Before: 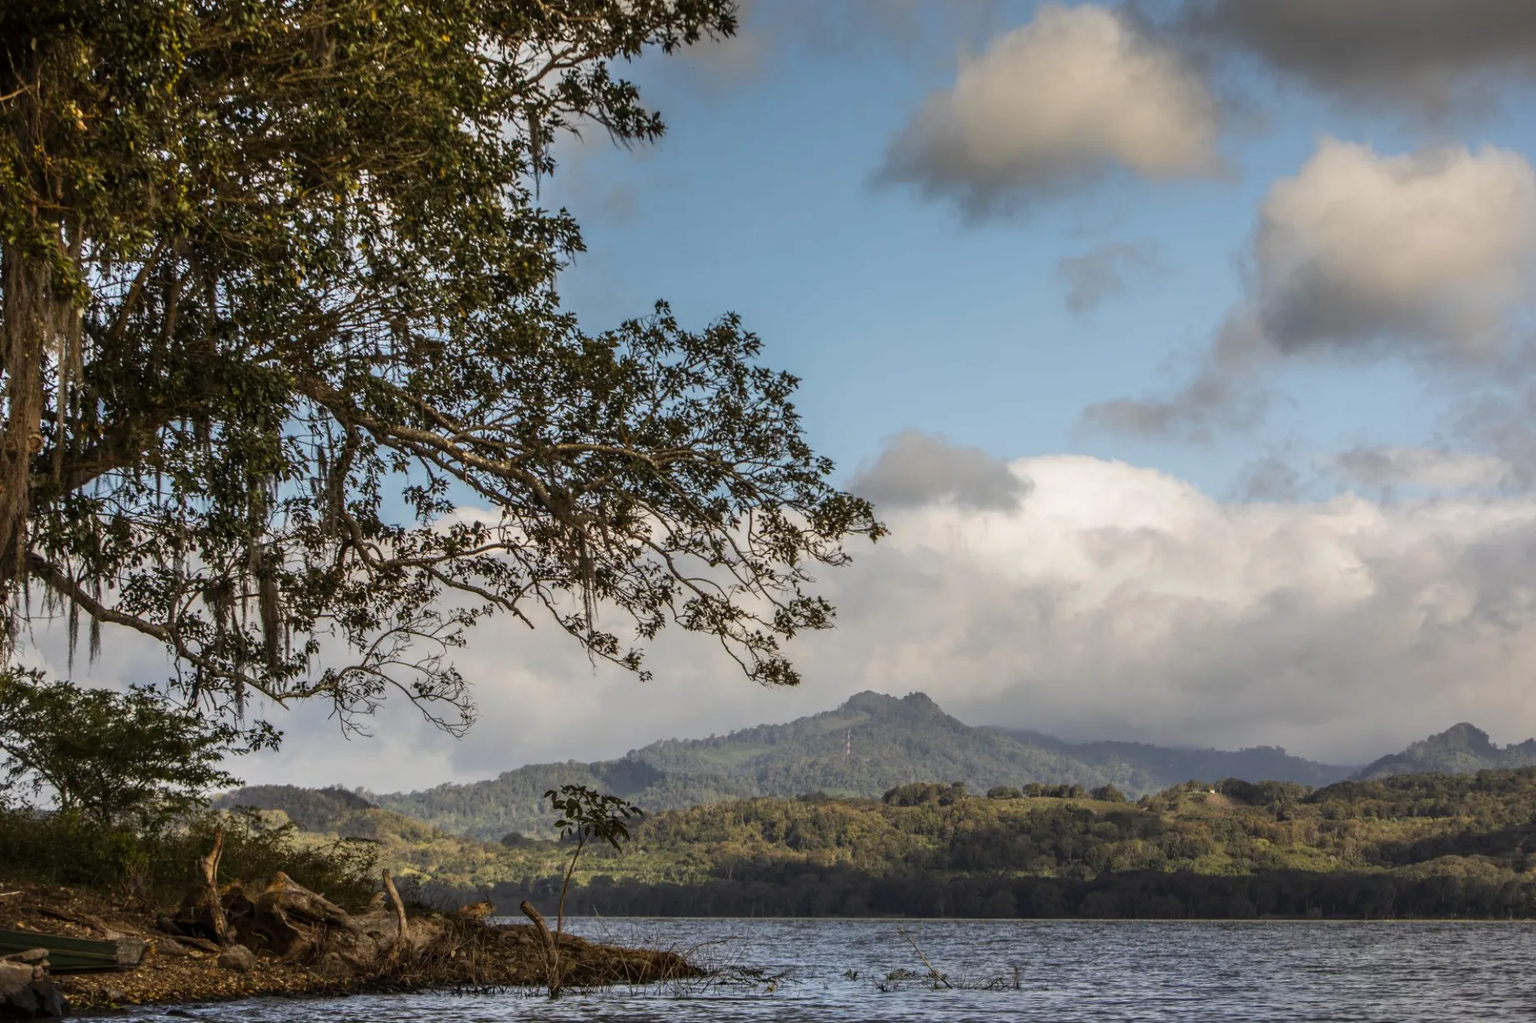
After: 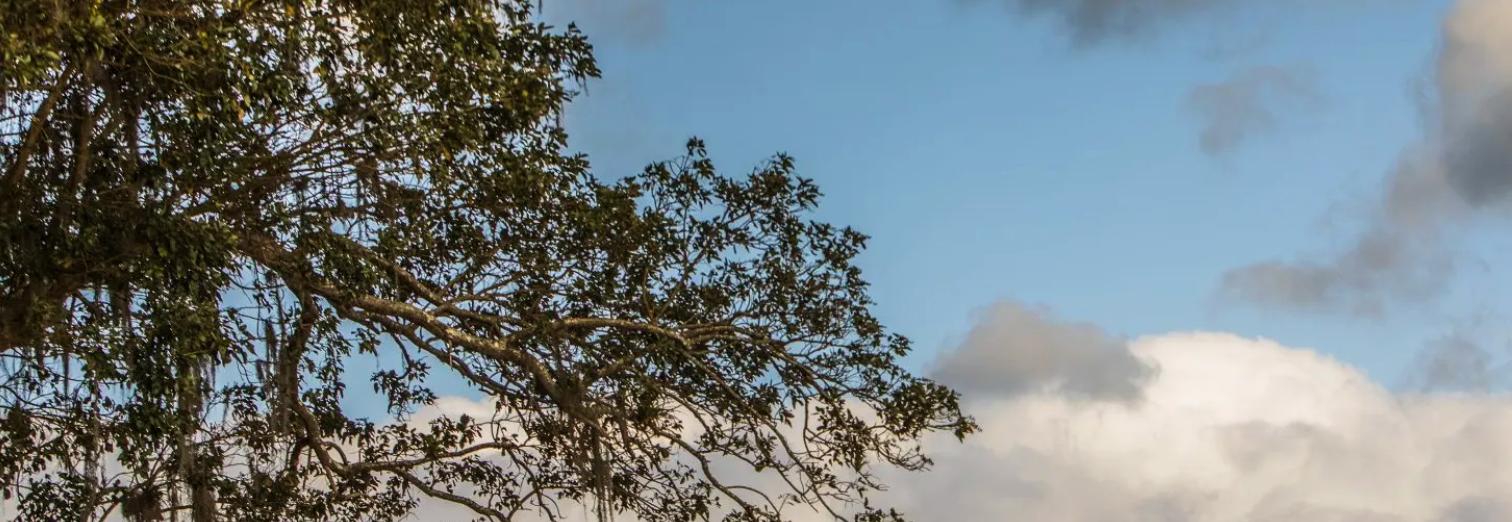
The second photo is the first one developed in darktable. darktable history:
velvia: on, module defaults
crop: left 6.902%, top 18.605%, right 14.309%, bottom 40.567%
